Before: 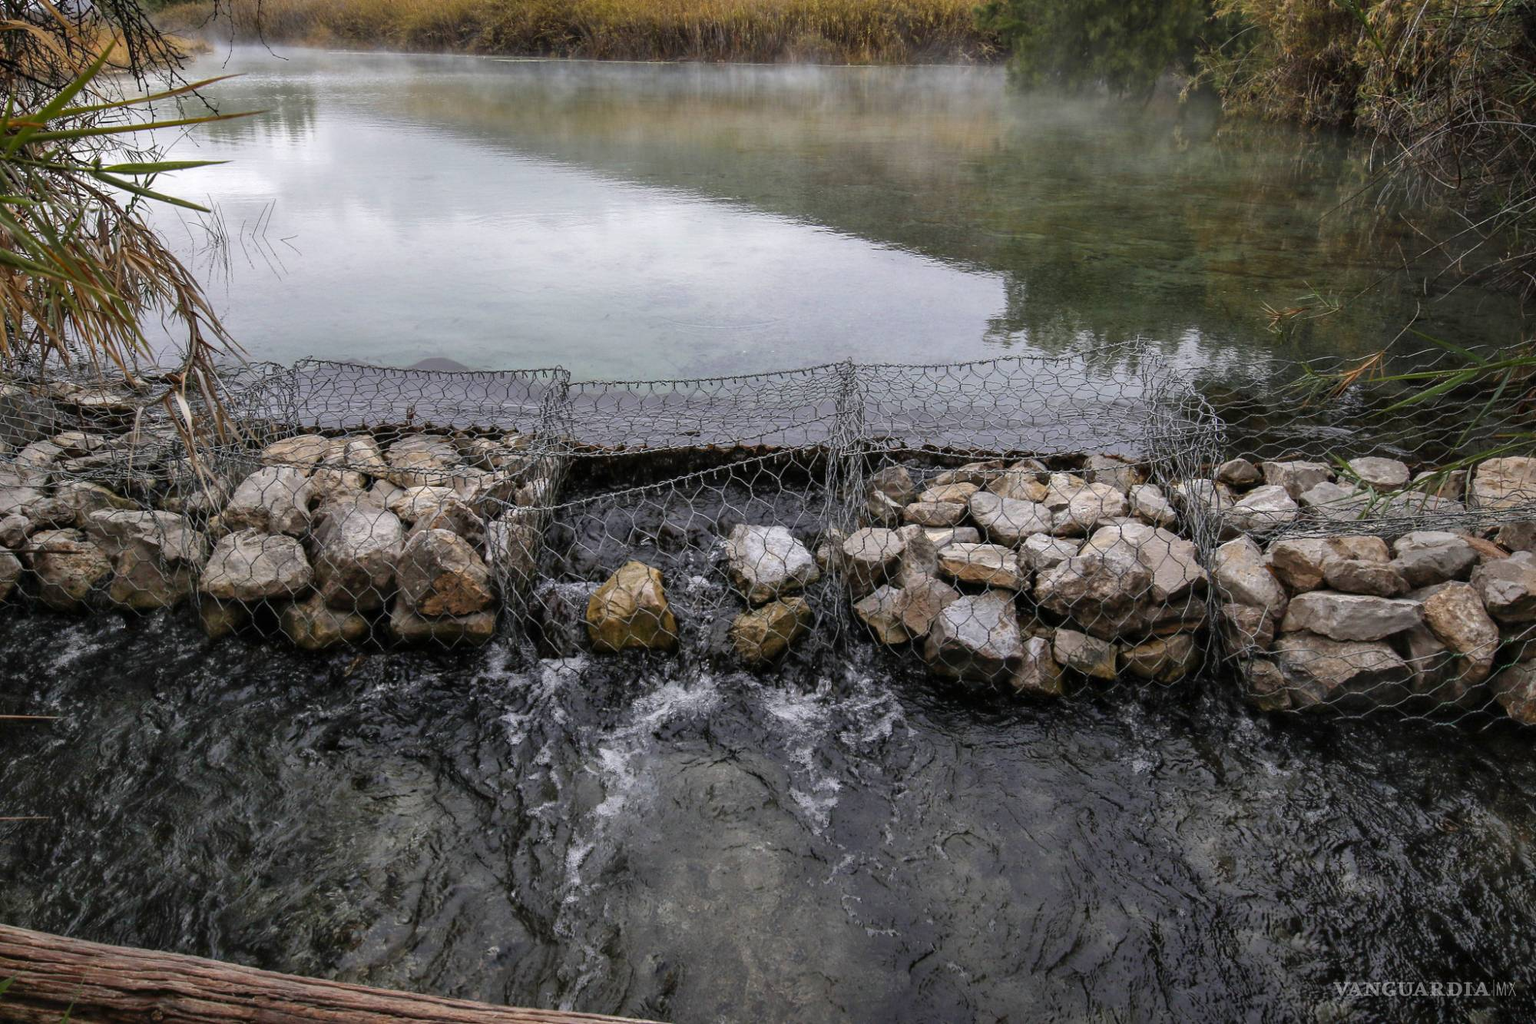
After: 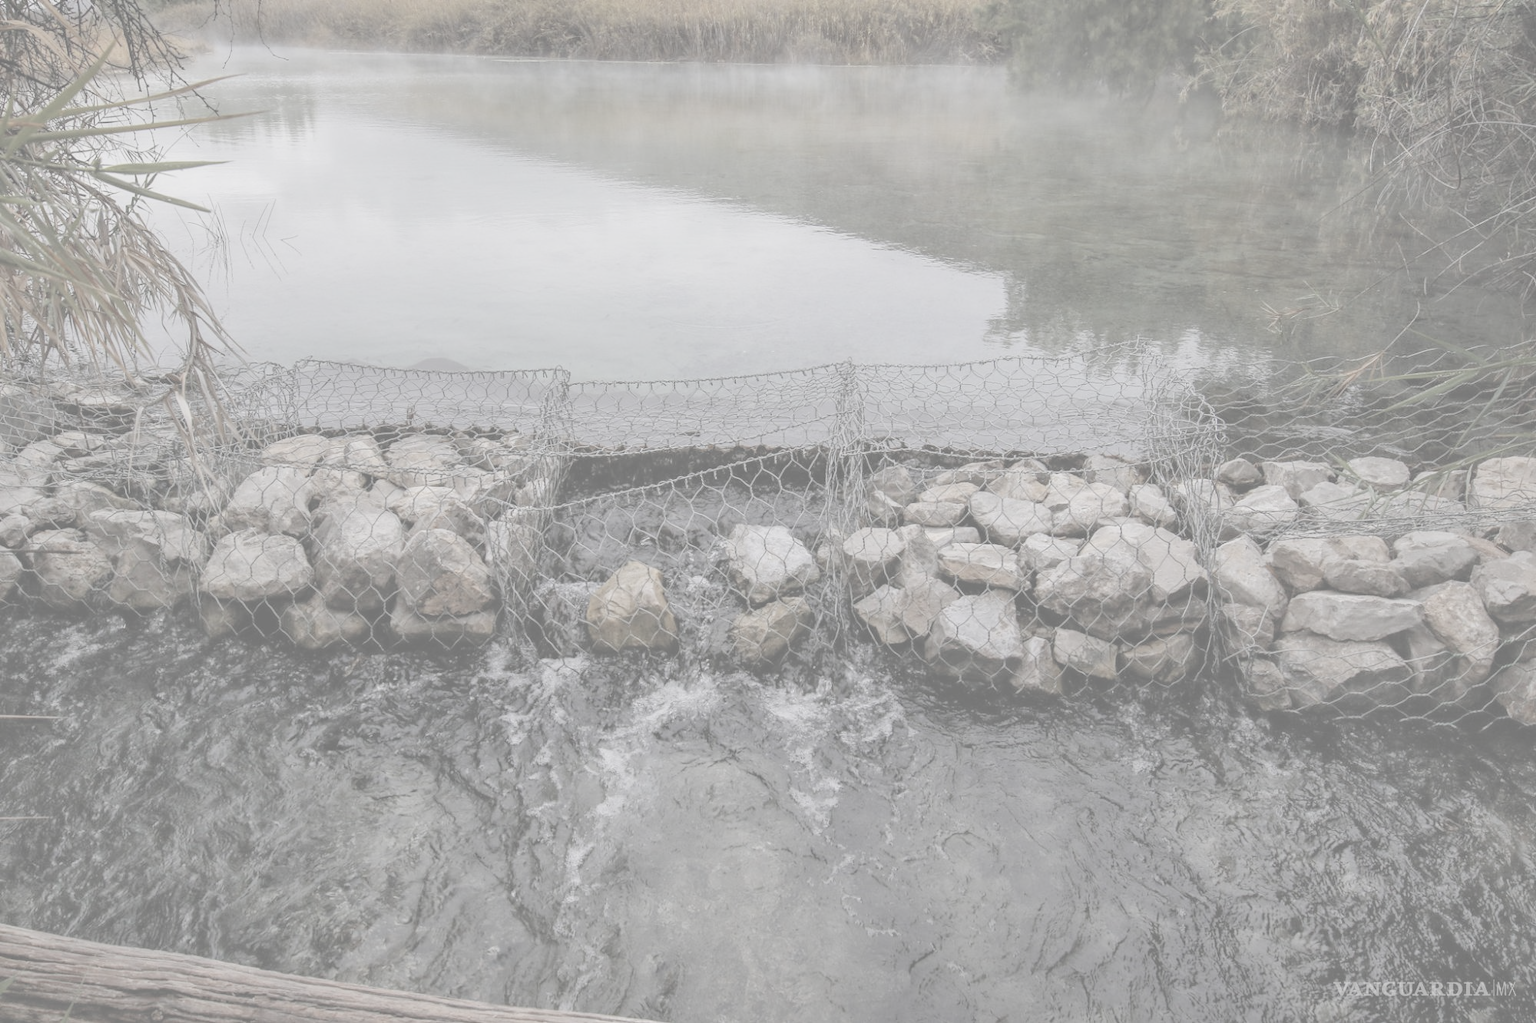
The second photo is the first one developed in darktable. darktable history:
contrast brightness saturation: contrast -0.336, brightness 0.754, saturation -0.789
